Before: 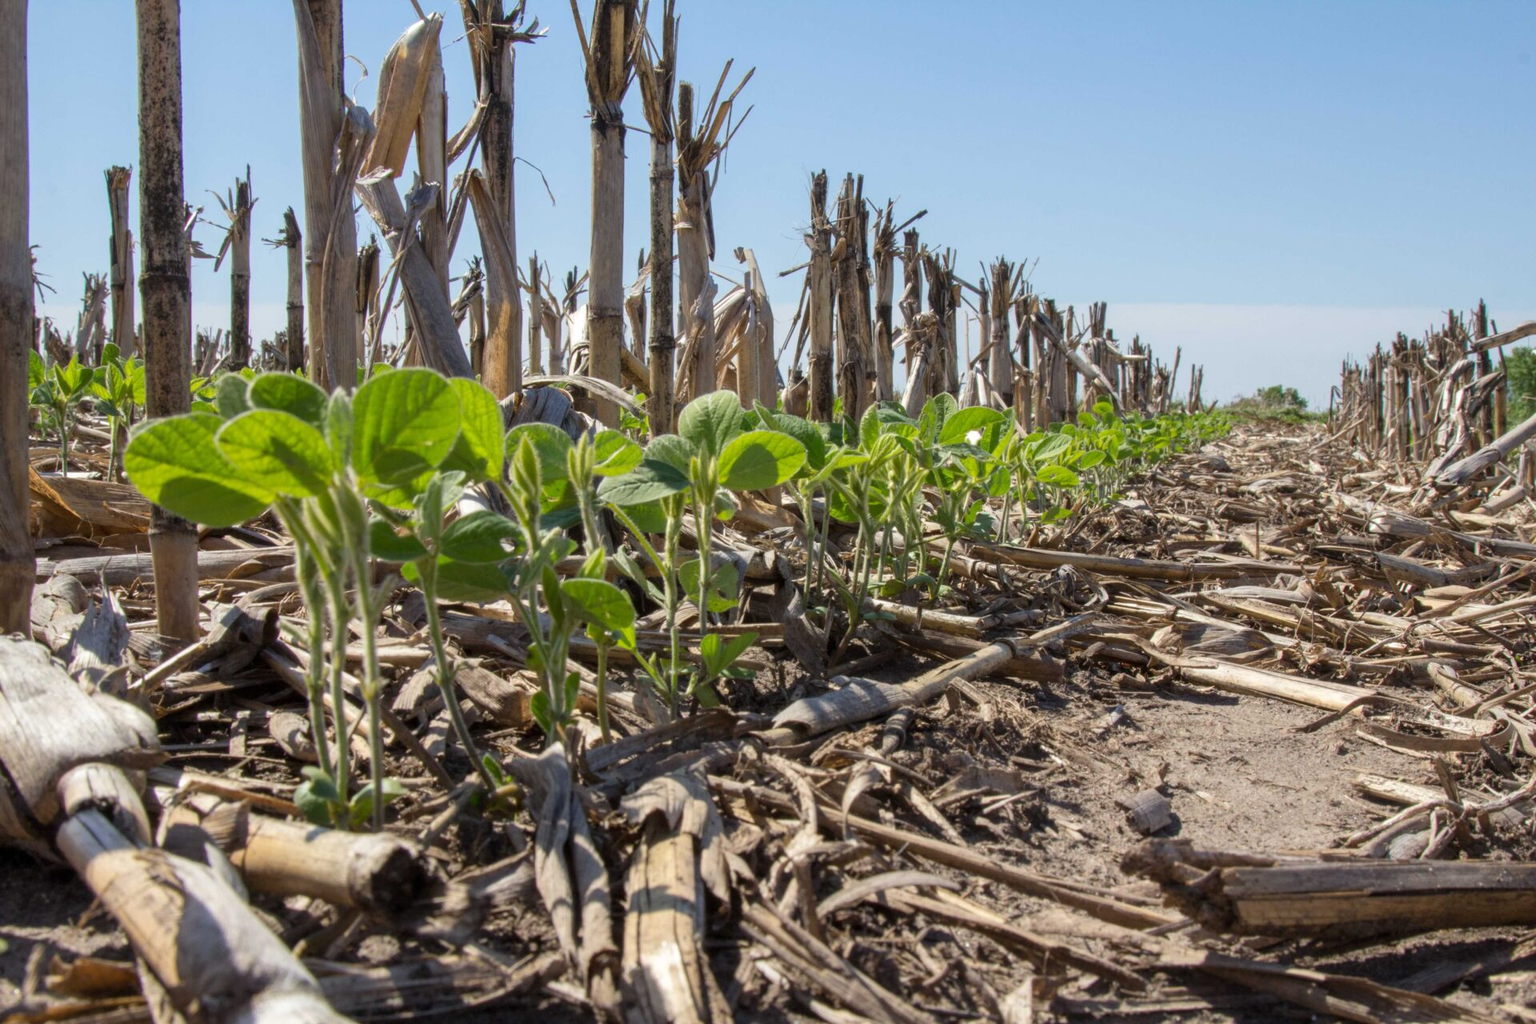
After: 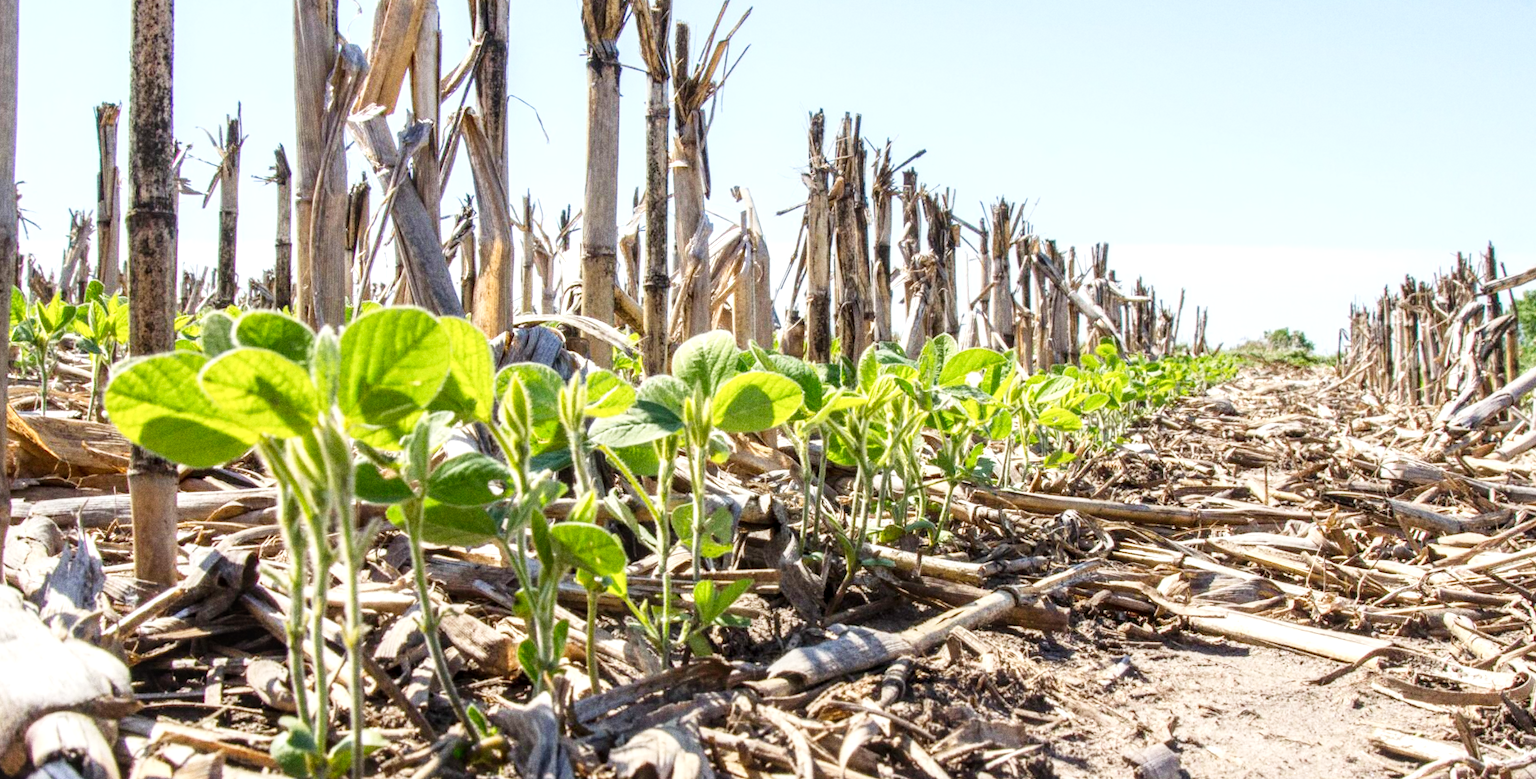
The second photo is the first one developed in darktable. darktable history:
contrast brightness saturation: contrast 0.1, brightness 0.02, saturation 0.02
local contrast: on, module defaults
exposure: black level correction 0, exposure 0.7 EV, compensate exposure bias true, compensate highlight preservation false
crop: left 0.387%, top 5.469%, bottom 19.809%
tone curve: curves: ch0 [(0, 0) (0.004, 0.001) (0.02, 0.008) (0.218, 0.218) (0.664, 0.774) (0.832, 0.914) (1, 1)], preserve colors none
grain: coarseness 22.88 ISO
tone equalizer: on, module defaults
rotate and perspective: rotation 0.226°, lens shift (vertical) -0.042, crop left 0.023, crop right 0.982, crop top 0.006, crop bottom 0.994
